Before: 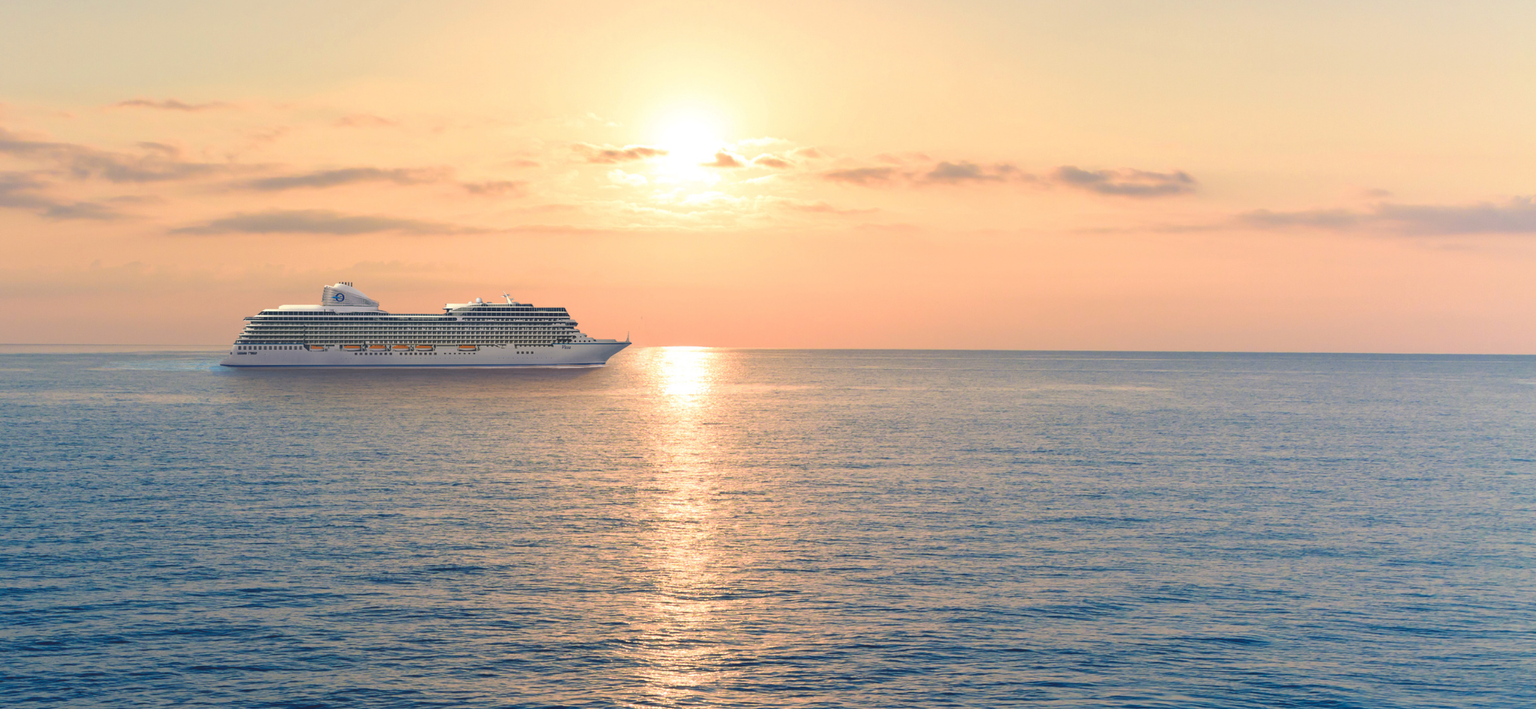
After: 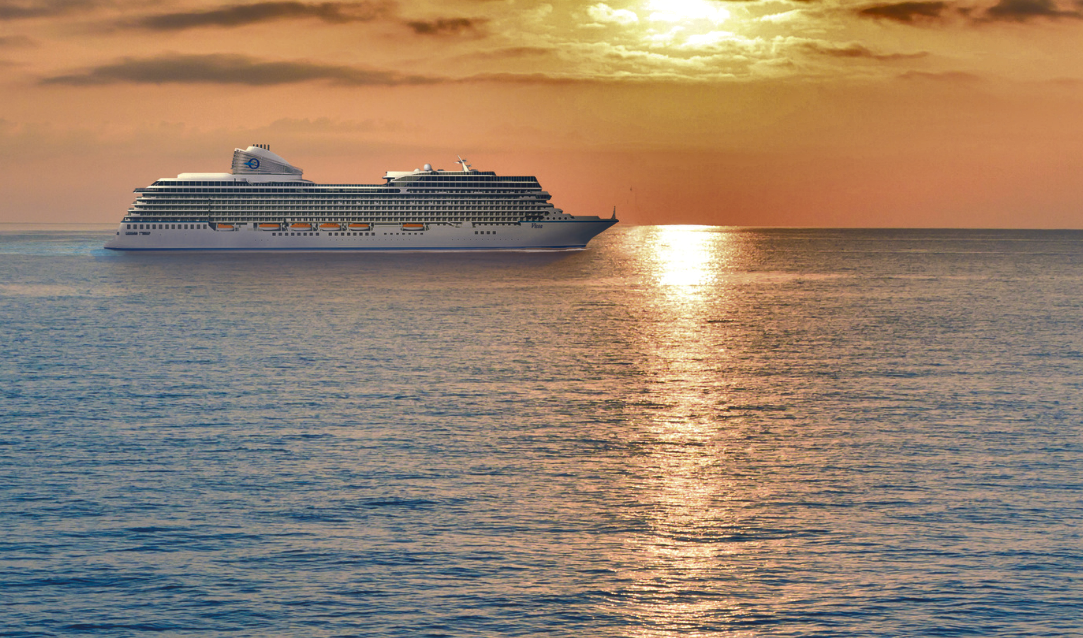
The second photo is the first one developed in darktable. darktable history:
shadows and highlights: shadows 21, highlights -82.47, soften with gaussian
crop: left 8.955%, top 23.501%, right 34.611%, bottom 4.484%
tone equalizer: edges refinement/feathering 500, mask exposure compensation -1.57 EV, preserve details no
